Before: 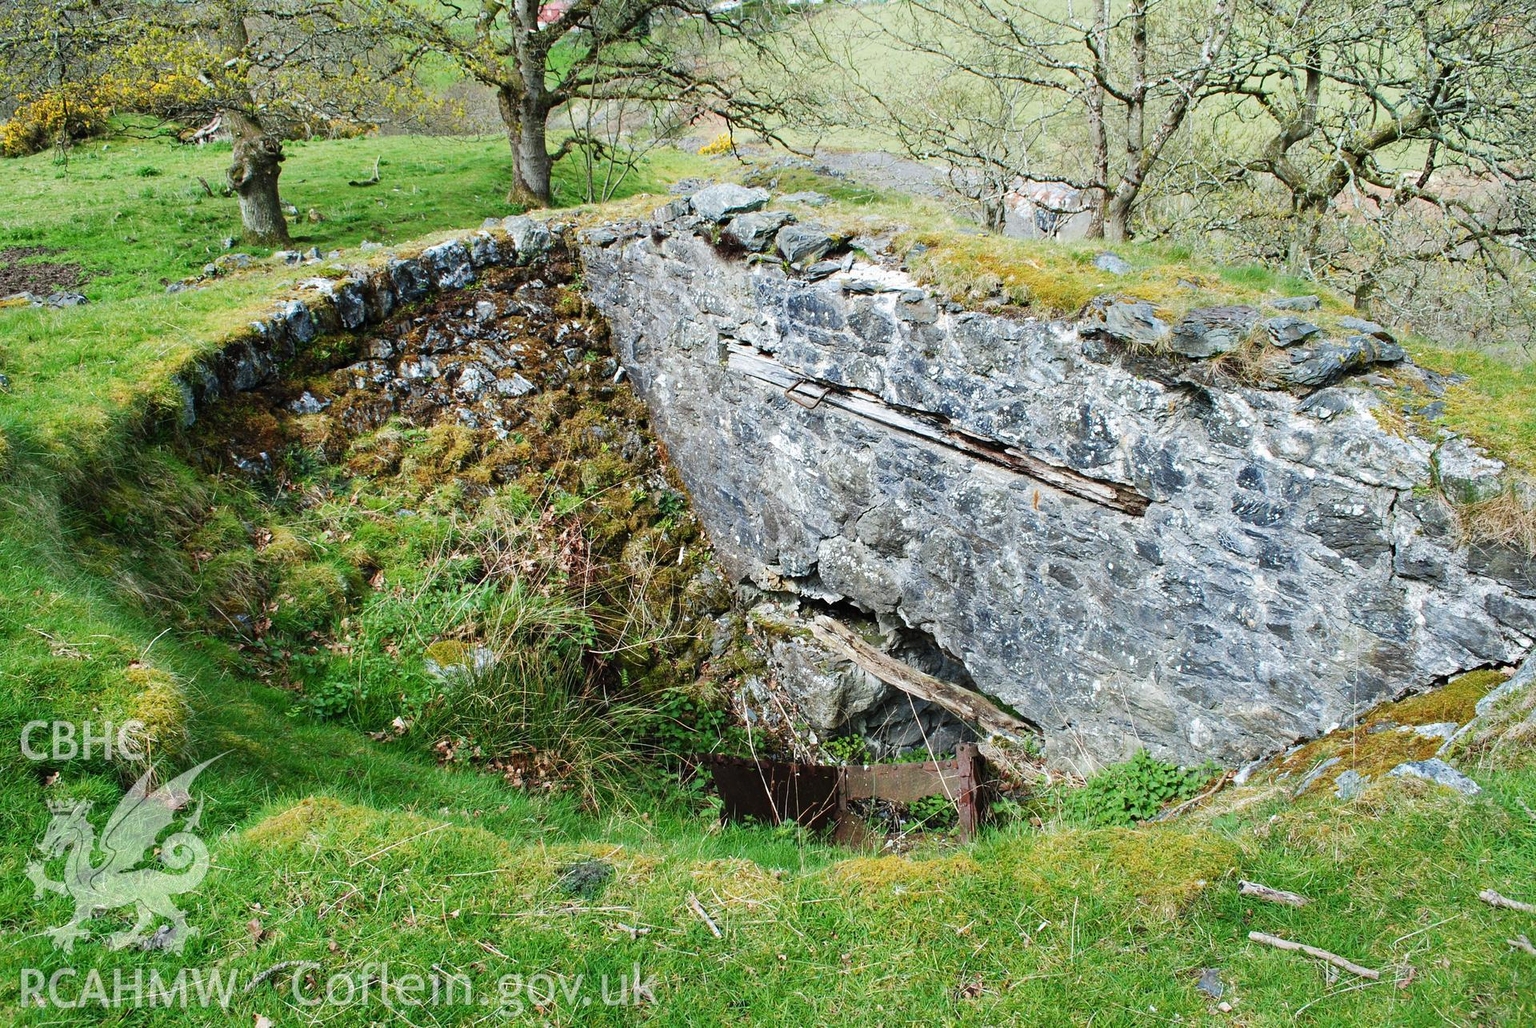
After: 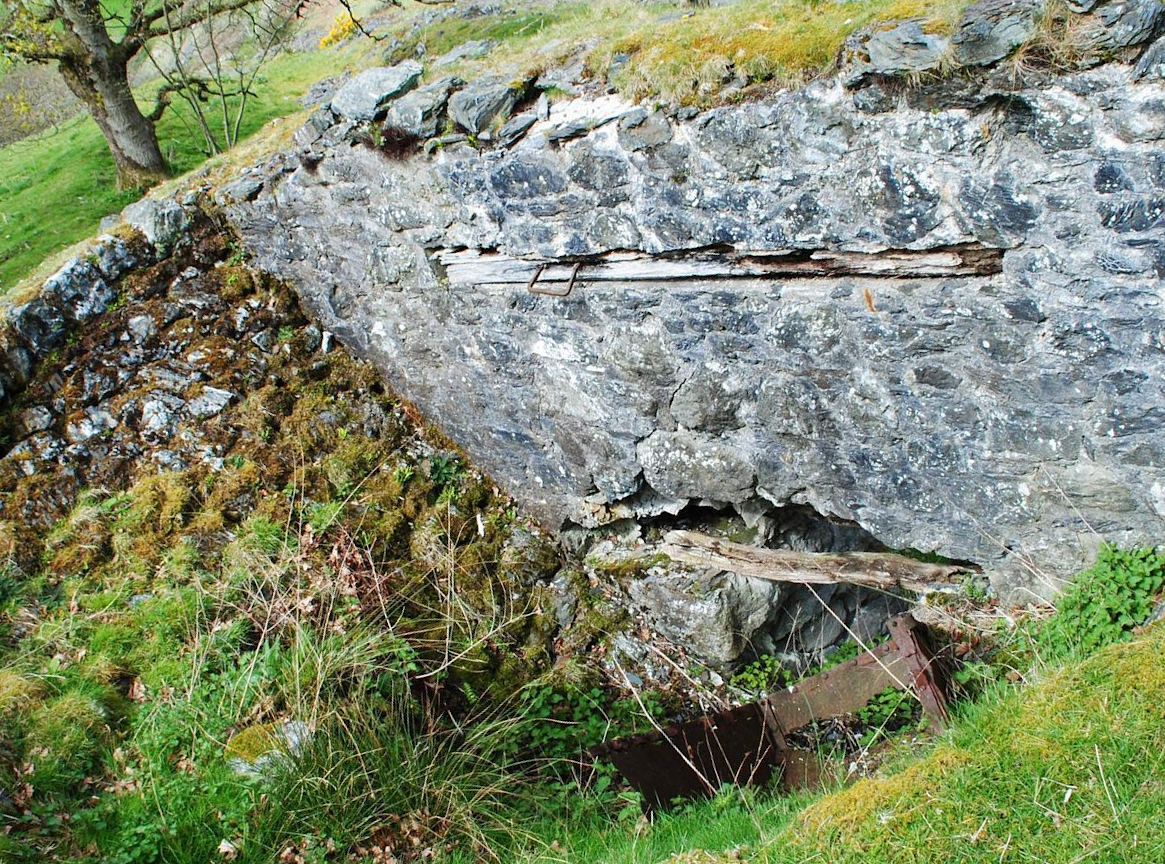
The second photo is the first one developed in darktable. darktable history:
crop and rotate: angle 21.07°, left 6.941%, right 3.804%, bottom 1.056%
